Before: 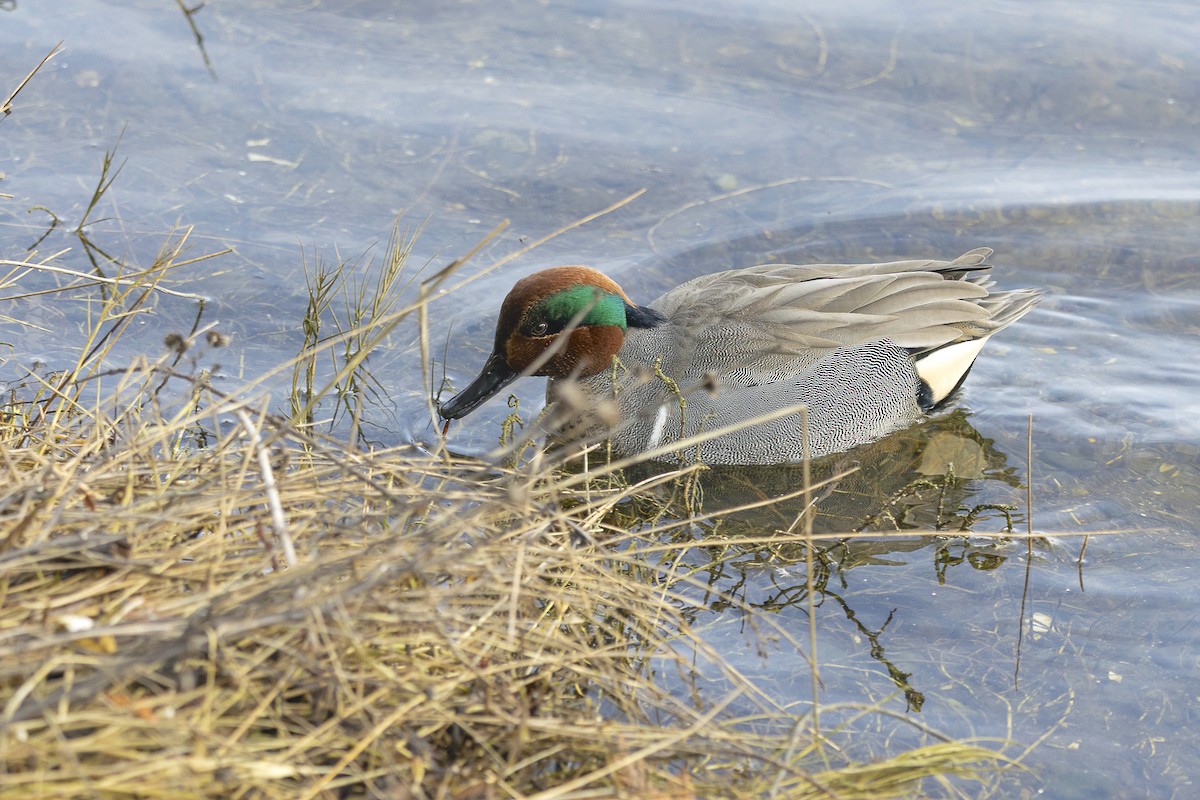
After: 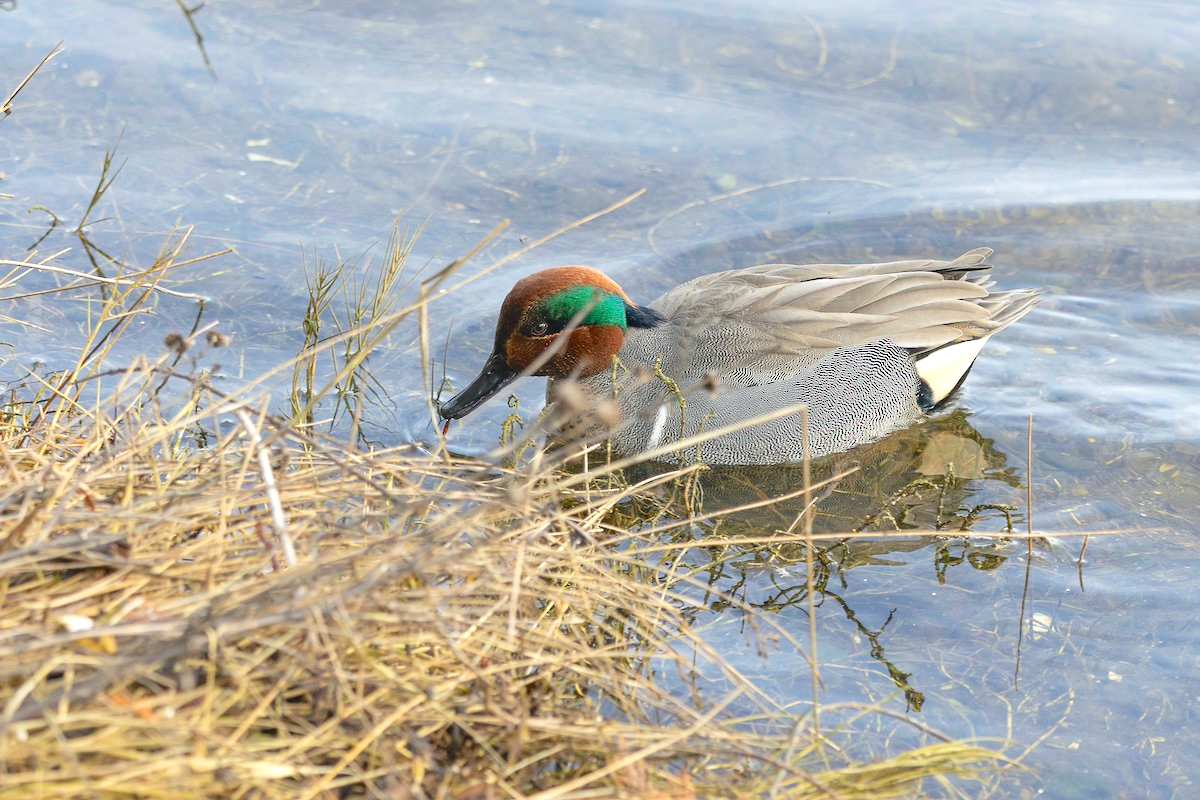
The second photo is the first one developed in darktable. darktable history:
levels: levels [0, 0.478, 1]
exposure: exposure 0.207 EV, compensate highlight preservation false
